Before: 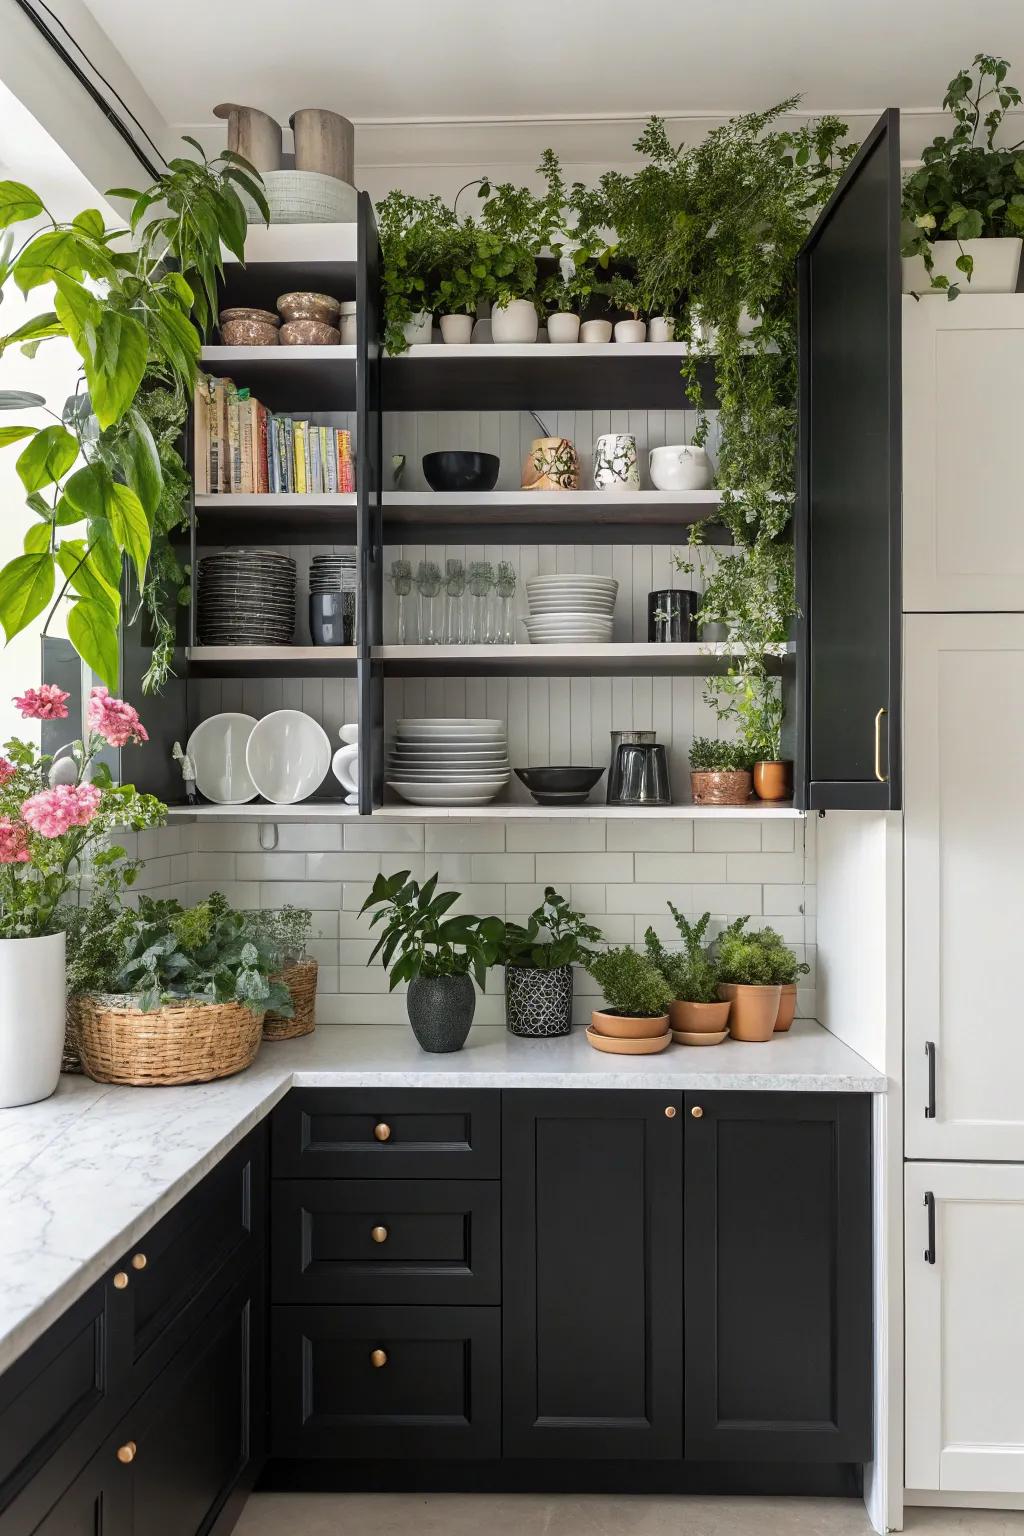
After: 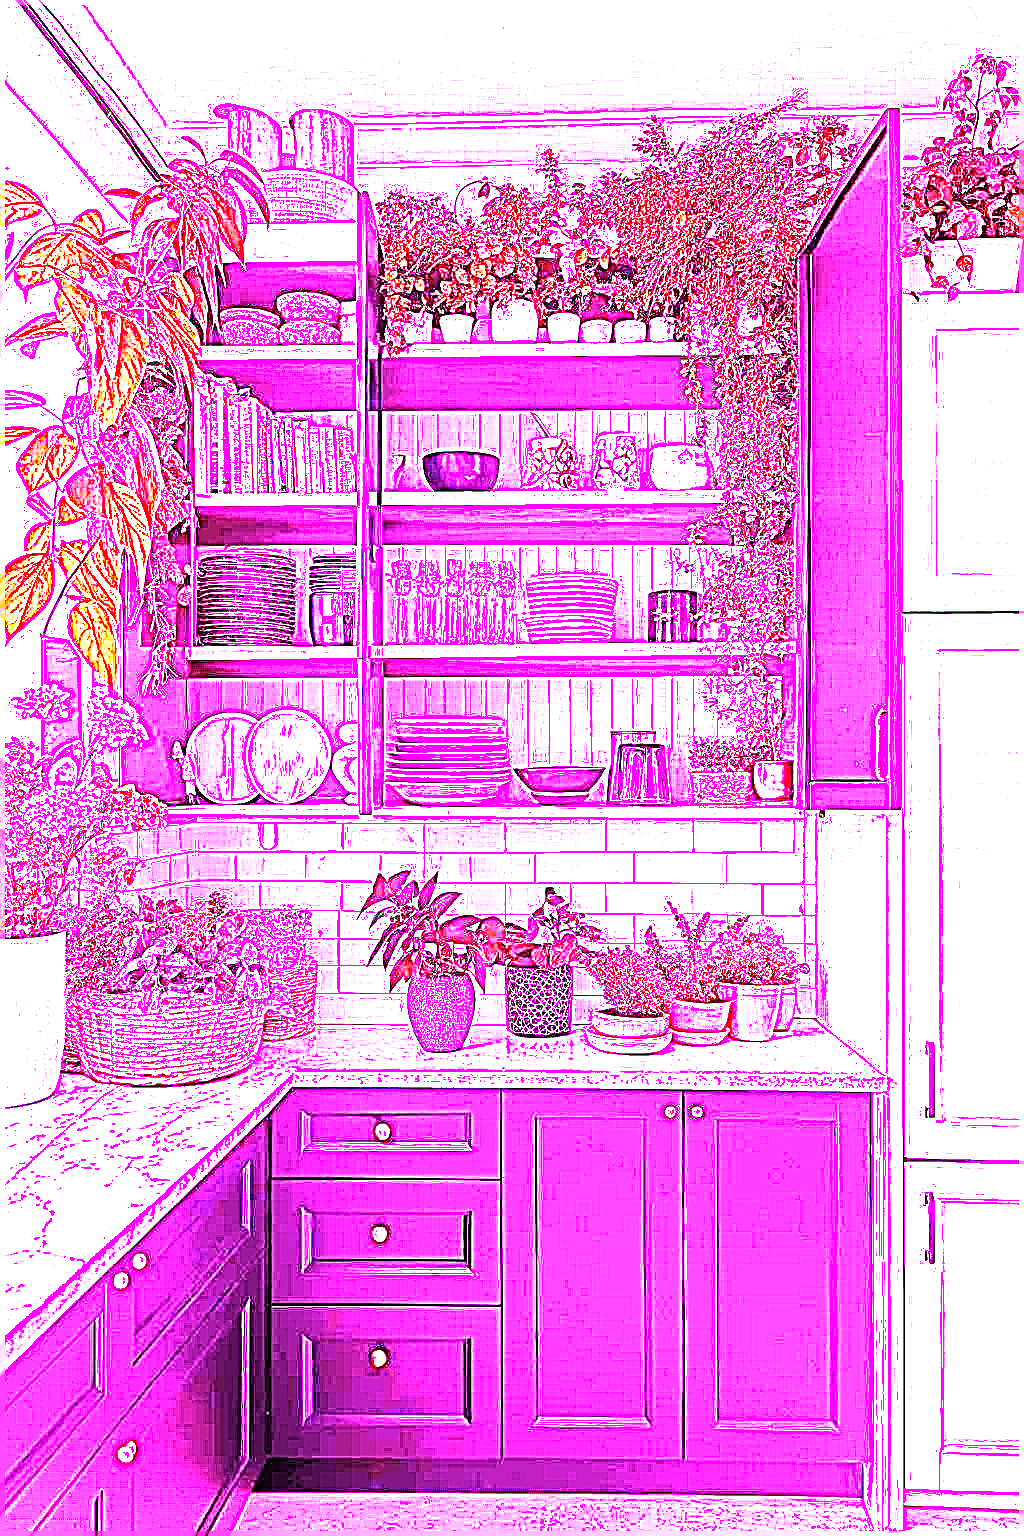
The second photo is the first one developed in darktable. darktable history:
exposure: exposure 1.5 EV, compensate highlight preservation false
white balance: red 8, blue 8
sharpen: amount 2
